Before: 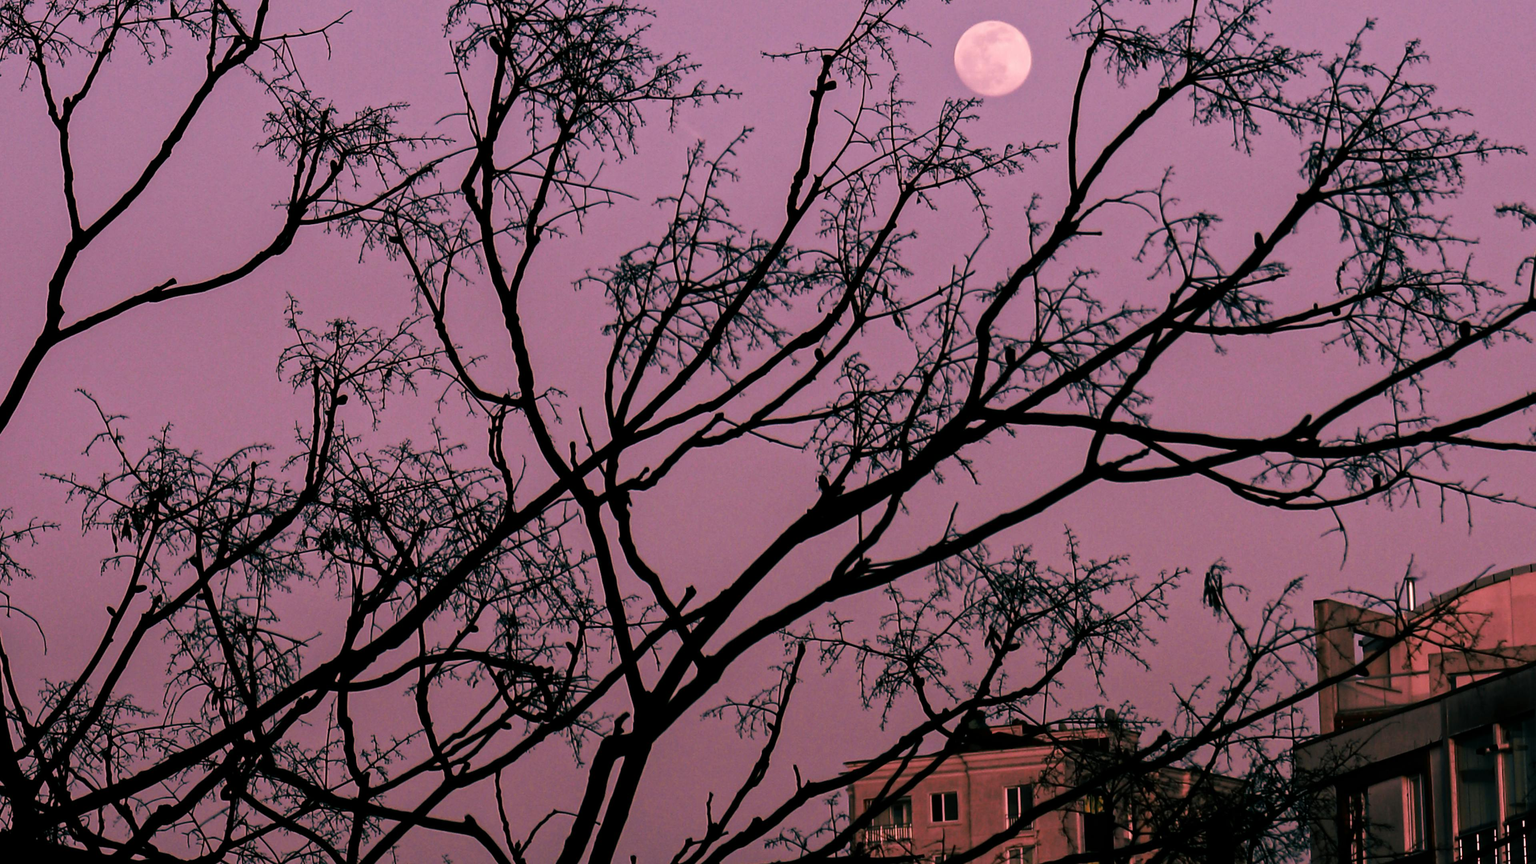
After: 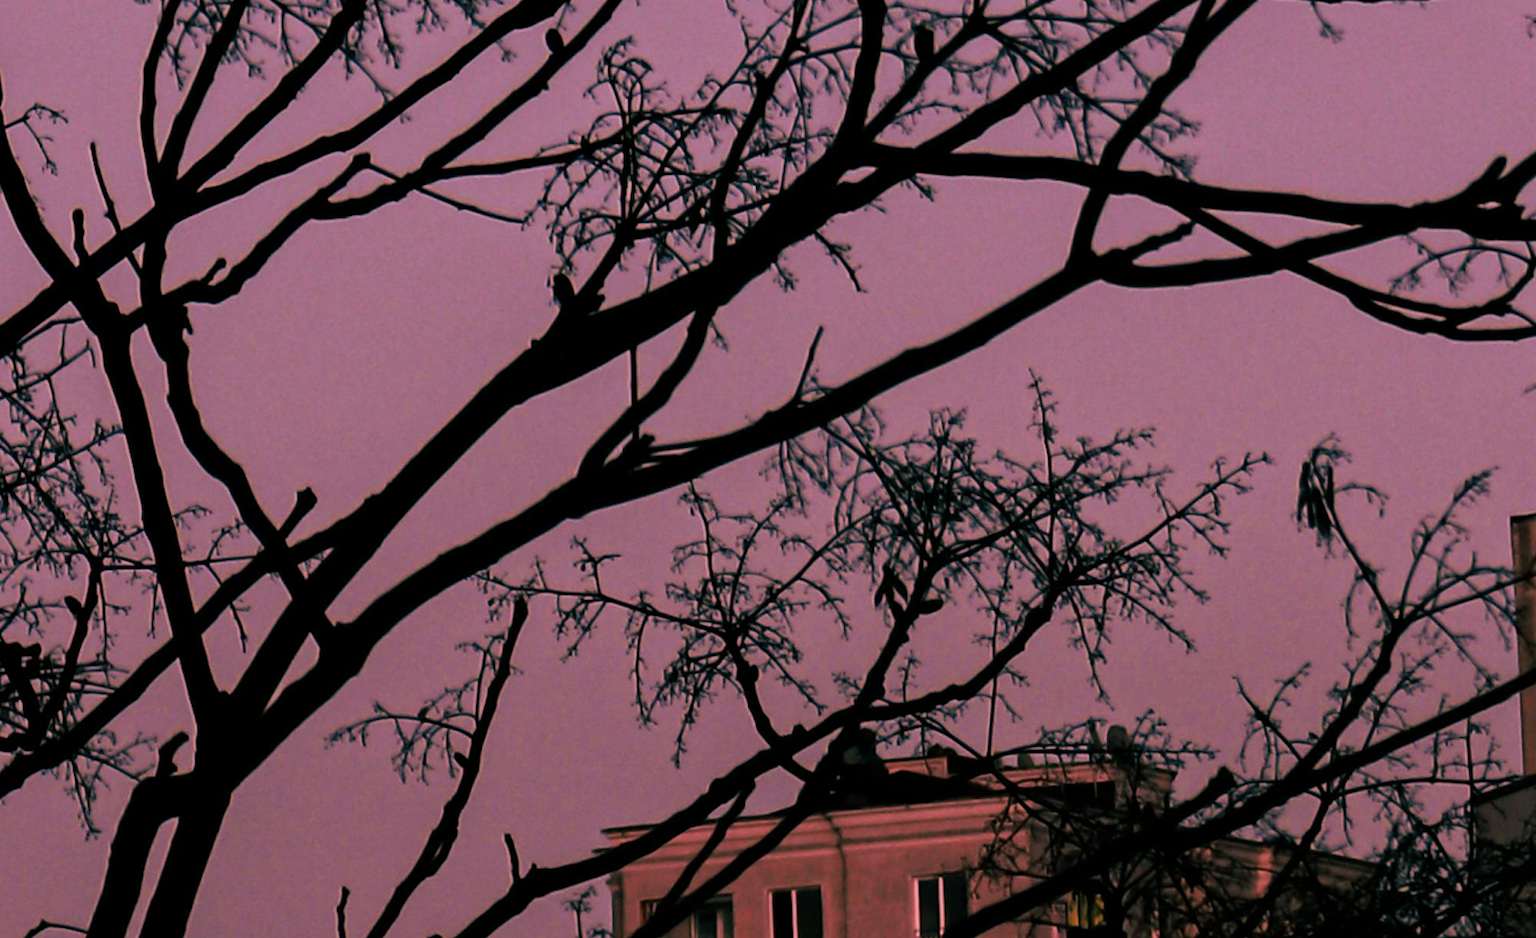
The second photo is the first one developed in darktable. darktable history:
crop: left 34.67%, top 38.629%, right 13.598%, bottom 5.121%
